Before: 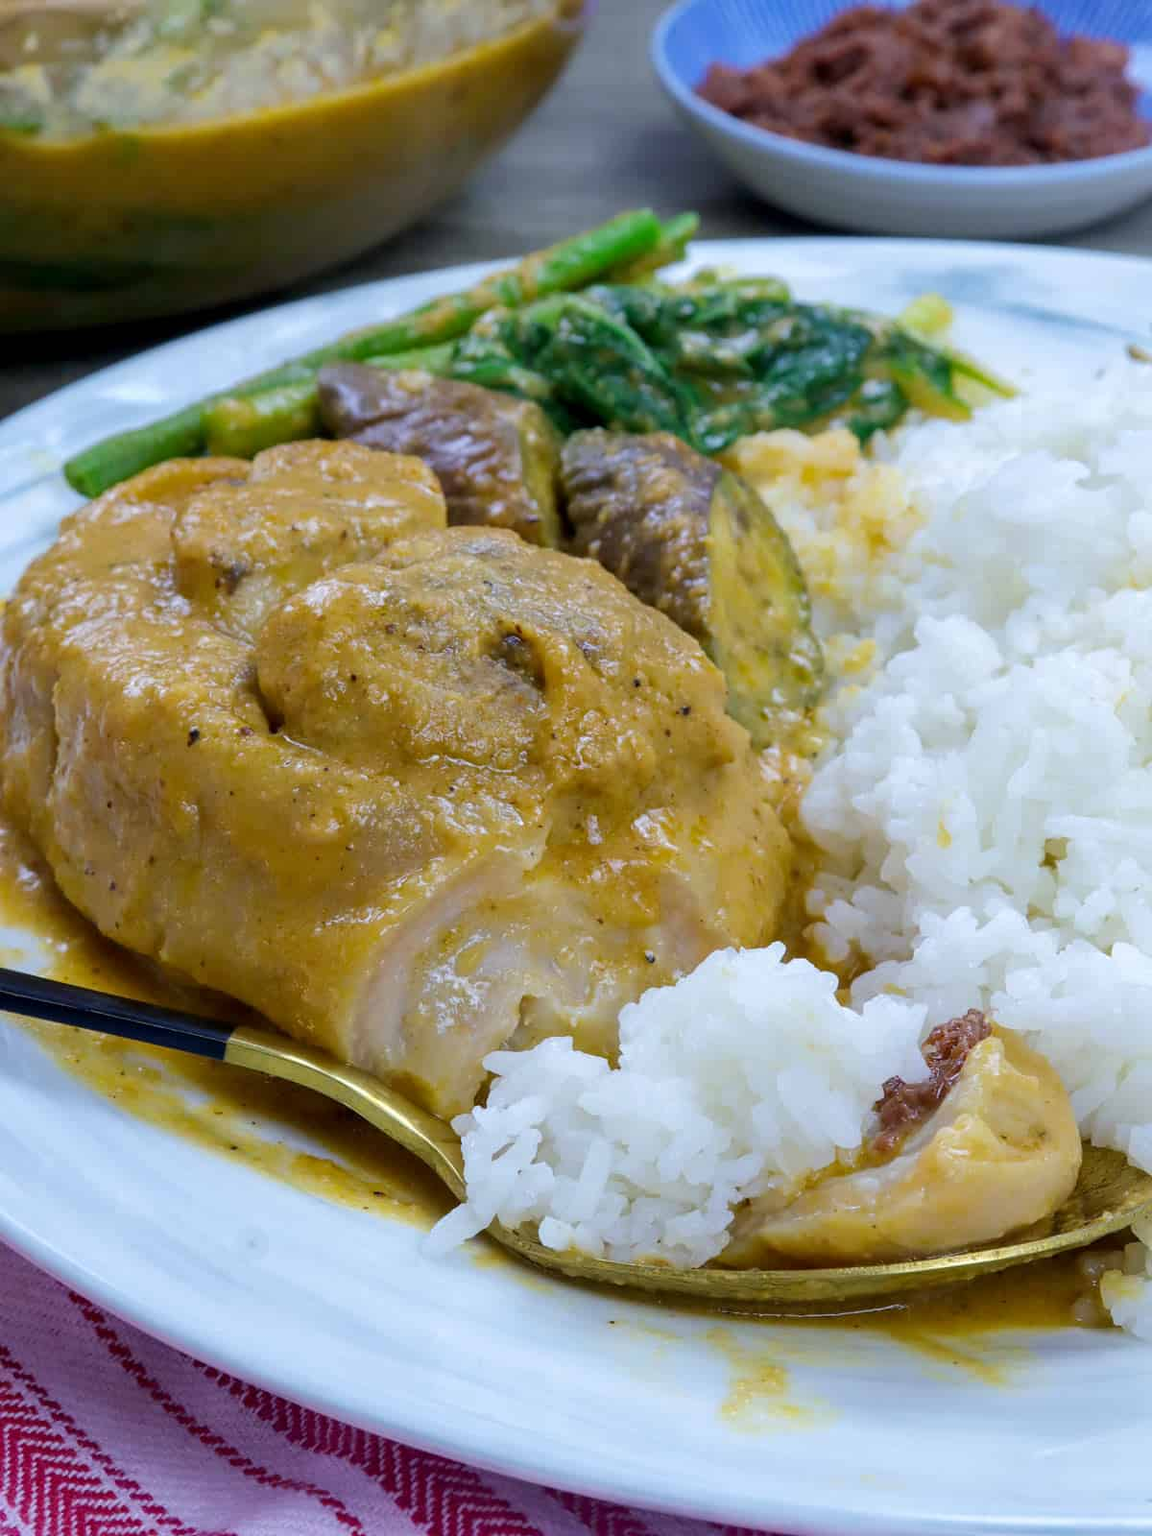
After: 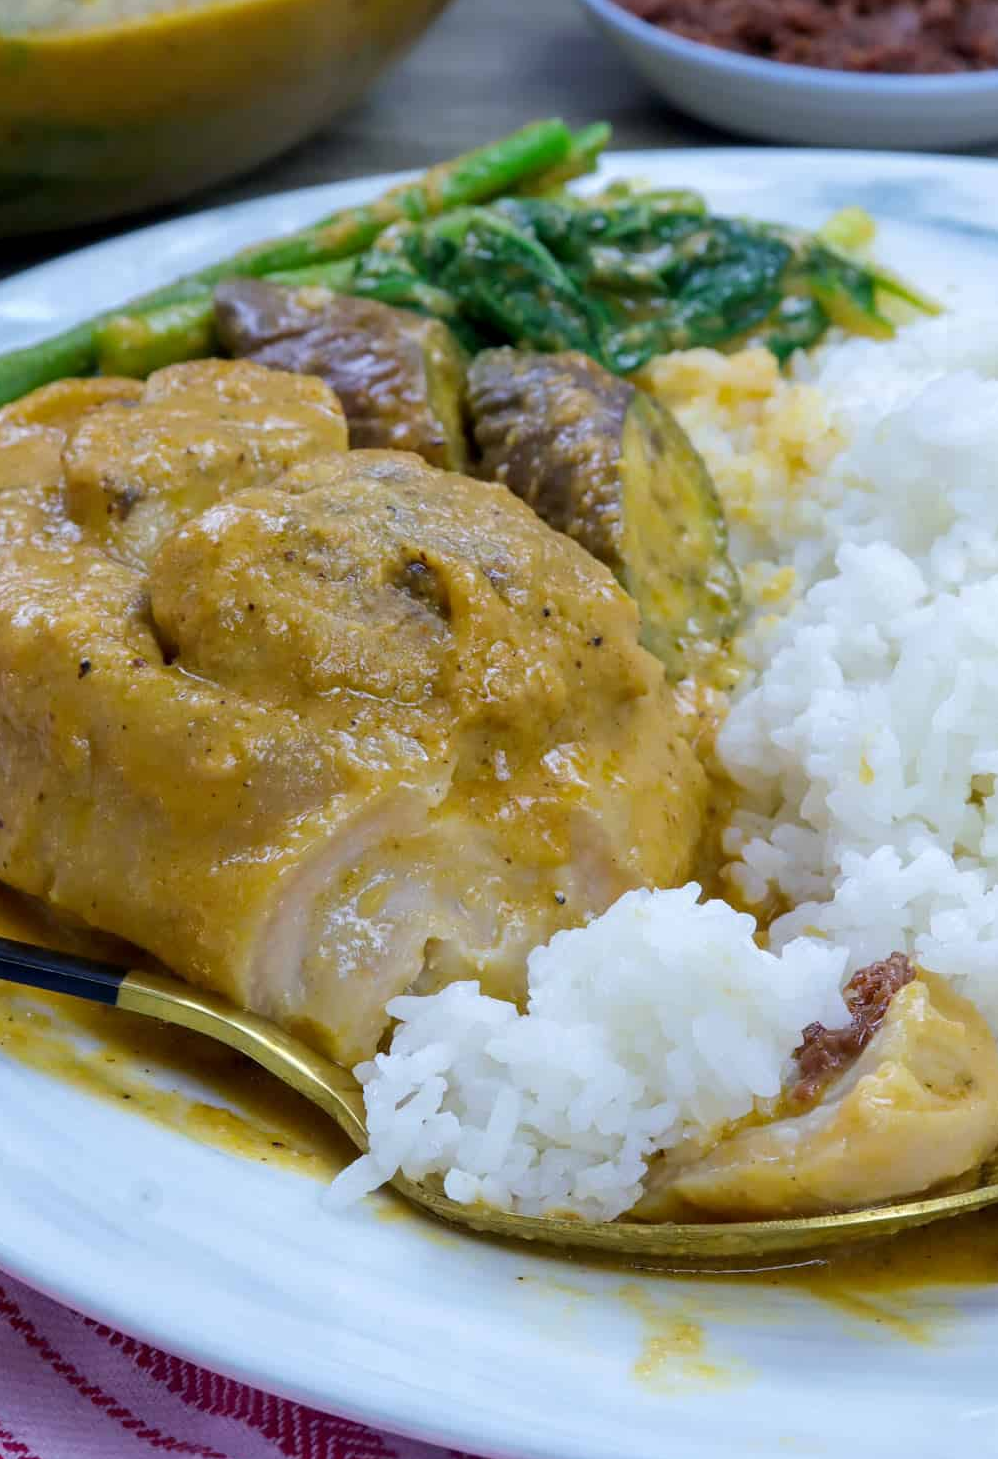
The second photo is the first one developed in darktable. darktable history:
crop: left 9.797%, top 6.247%, right 7.008%, bottom 2.515%
